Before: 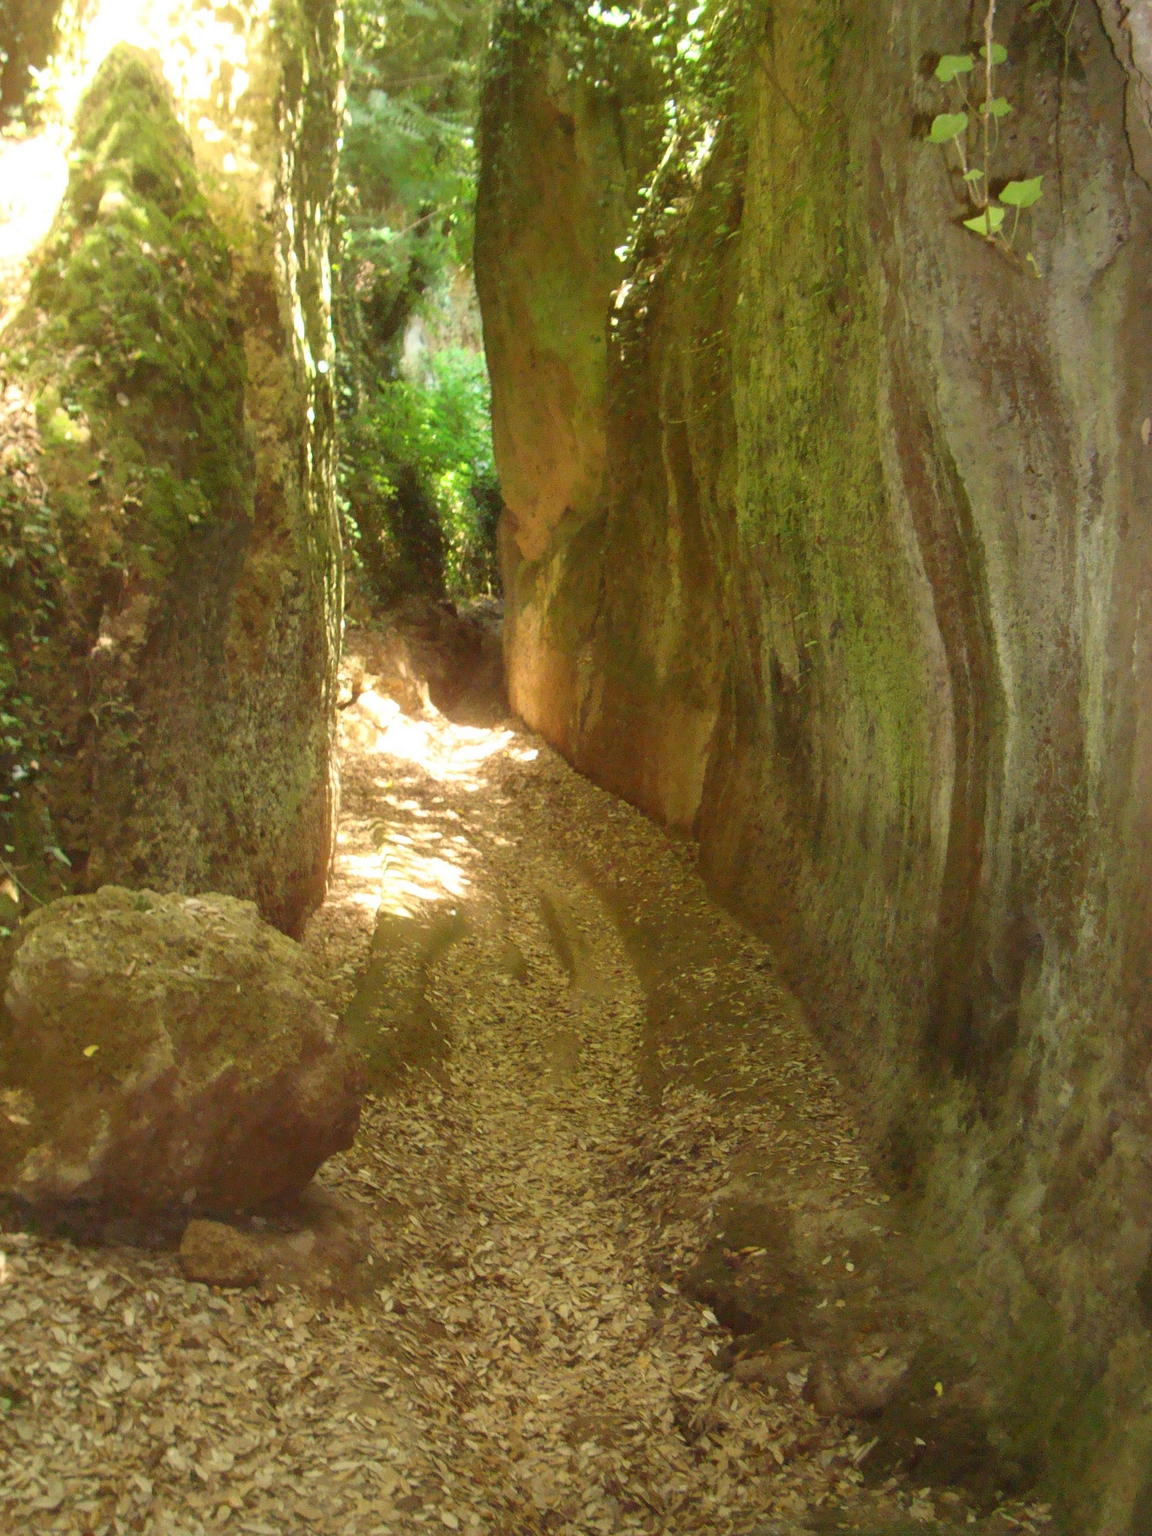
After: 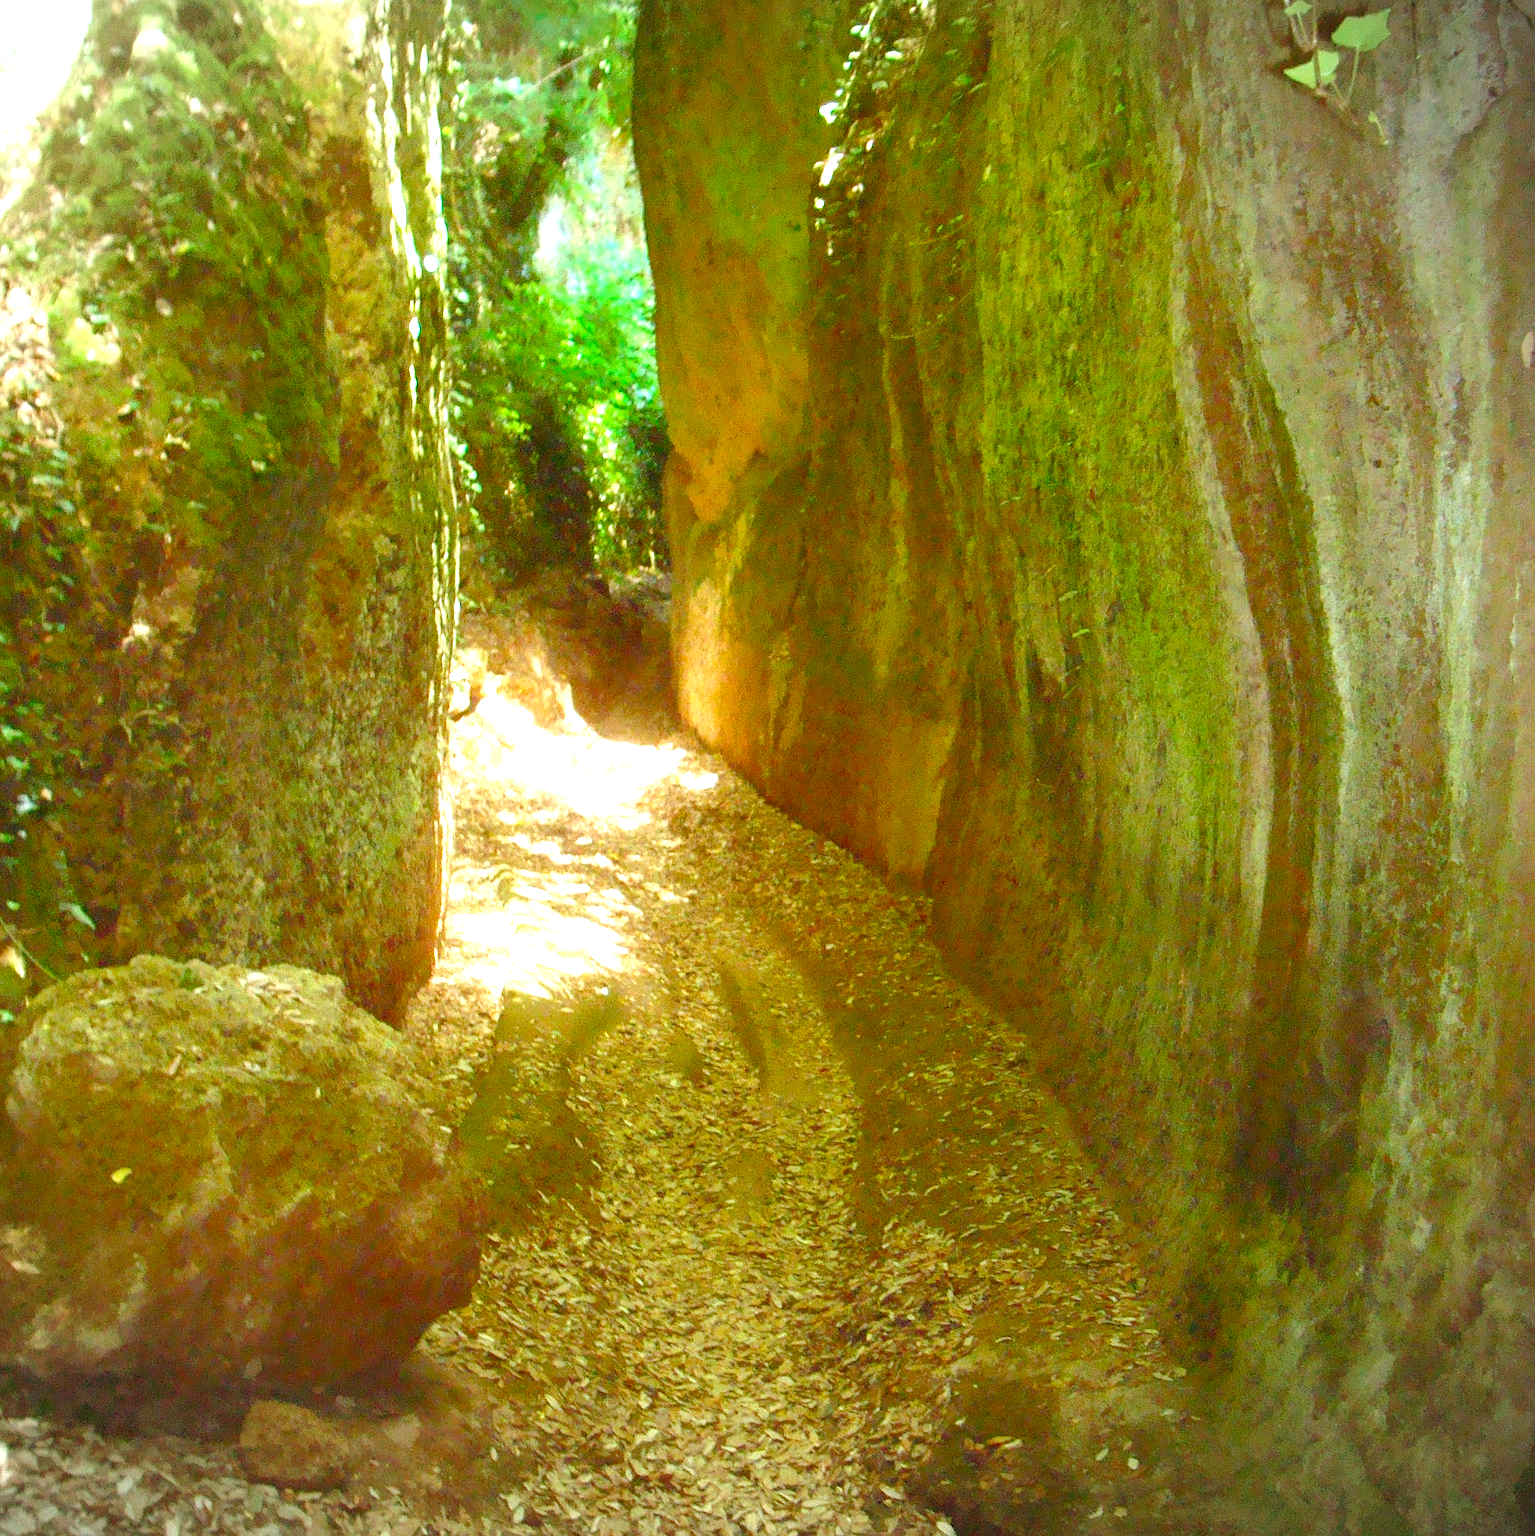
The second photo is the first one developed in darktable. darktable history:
crop: top 11.028%, bottom 13.927%
sharpen: radius 1.894, amount 0.397, threshold 1.14
vignetting: fall-off start 100.82%, fall-off radius 71.35%, width/height ratio 1.175
color correction: highlights a* -0.377, highlights b* 0.169, shadows a* 4.87, shadows b* 20.24
tone equalizer: -8 EV -0.394 EV, -7 EV -0.415 EV, -6 EV -0.37 EV, -5 EV -0.247 EV, -3 EV 0.191 EV, -2 EV 0.332 EV, -1 EV 0.402 EV, +0 EV 0.438 EV
color balance rgb: shadows lift › chroma 1.013%, shadows lift › hue 242.23°, global offset › chroma 0.155%, global offset › hue 253.71°, linear chroma grading › global chroma 9.955%, perceptual saturation grading › global saturation 34.761%, perceptual saturation grading › highlights -25.685%, perceptual saturation grading › shadows 50.185%
color calibration: illuminant F (fluorescent), F source F9 (Cool White Deluxe 4150 K) – high CRI, x 0.374, y 0.373, temperature 4150.99 K
exposure: black level correction 0, exposure 0.5 EV, compensate highlight preservation false
